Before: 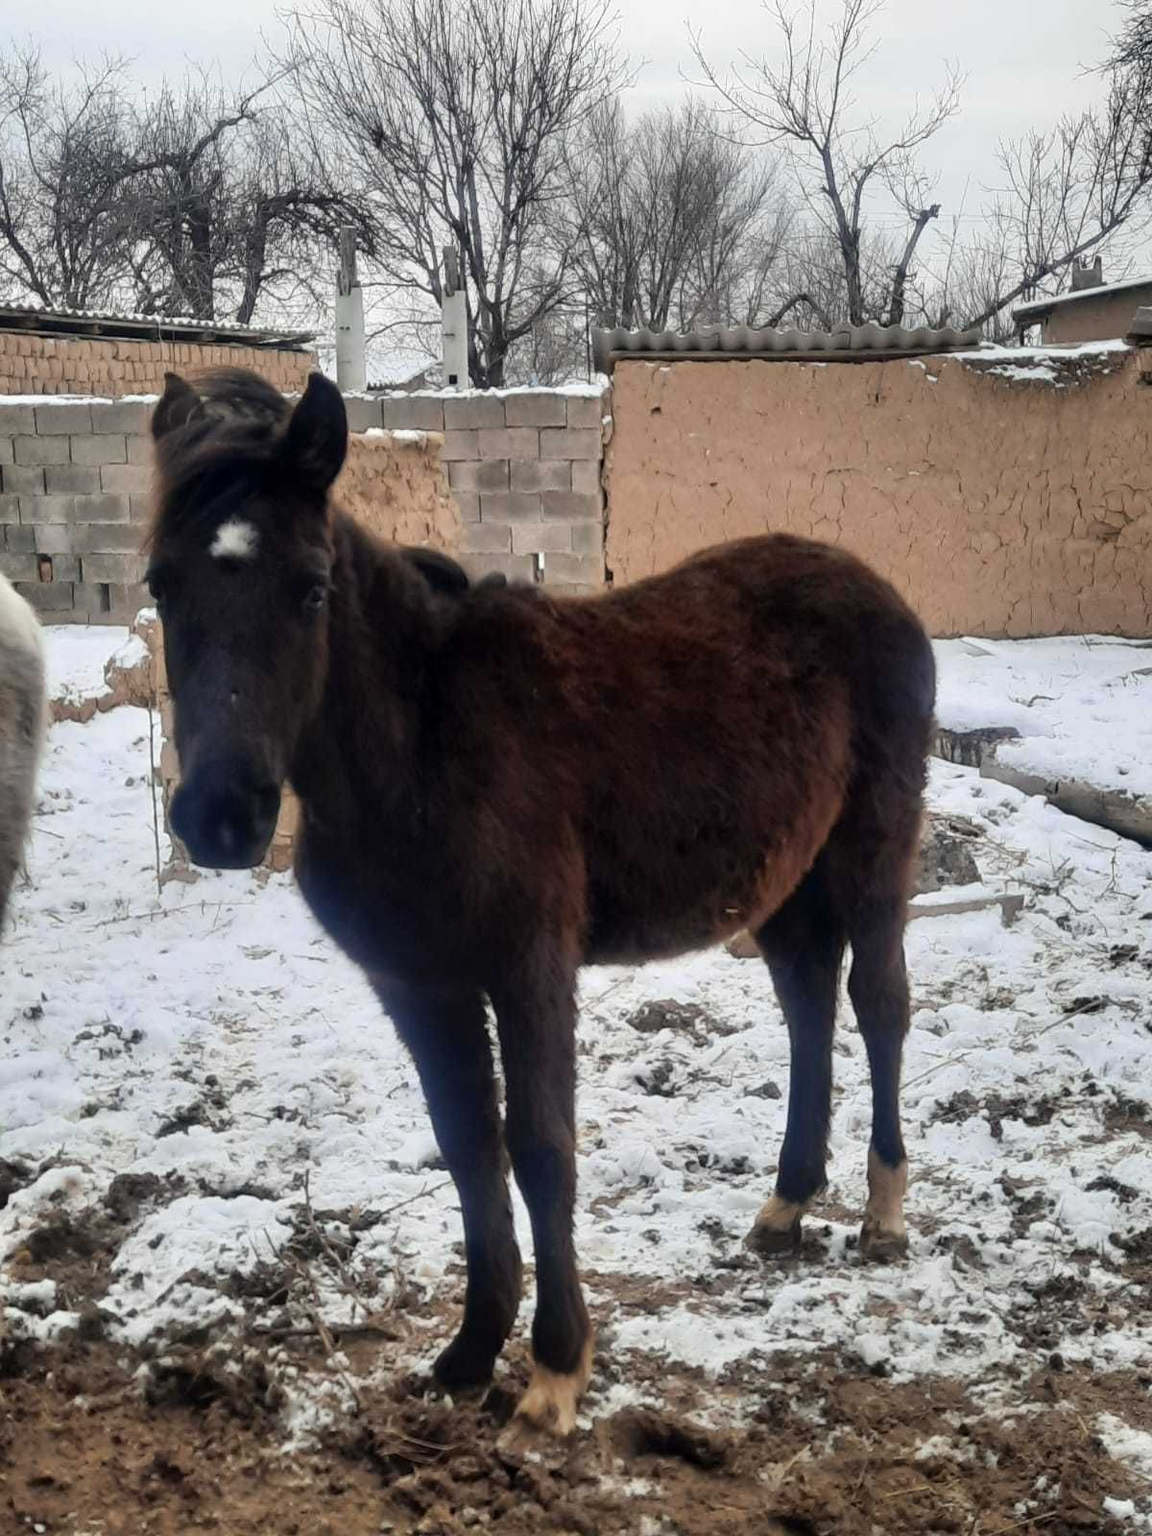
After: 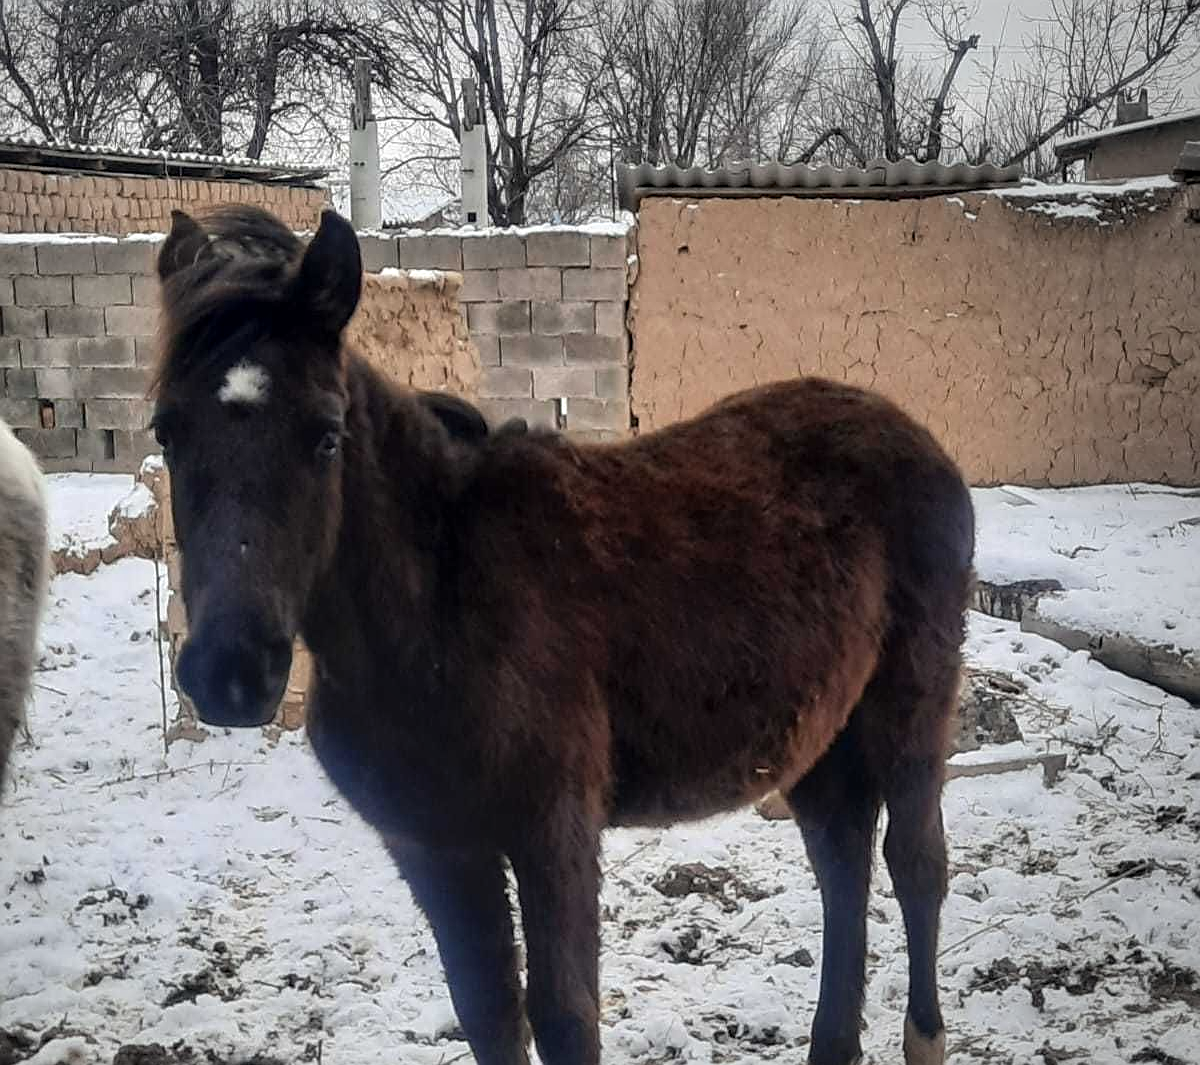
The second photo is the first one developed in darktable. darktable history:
sharpen: amount 0.494
vignetting: brightness -0.335, center (-0.148, 0.017)
crop: top 11.161%, bottom 22.258%
local contrast: on, module defaults
